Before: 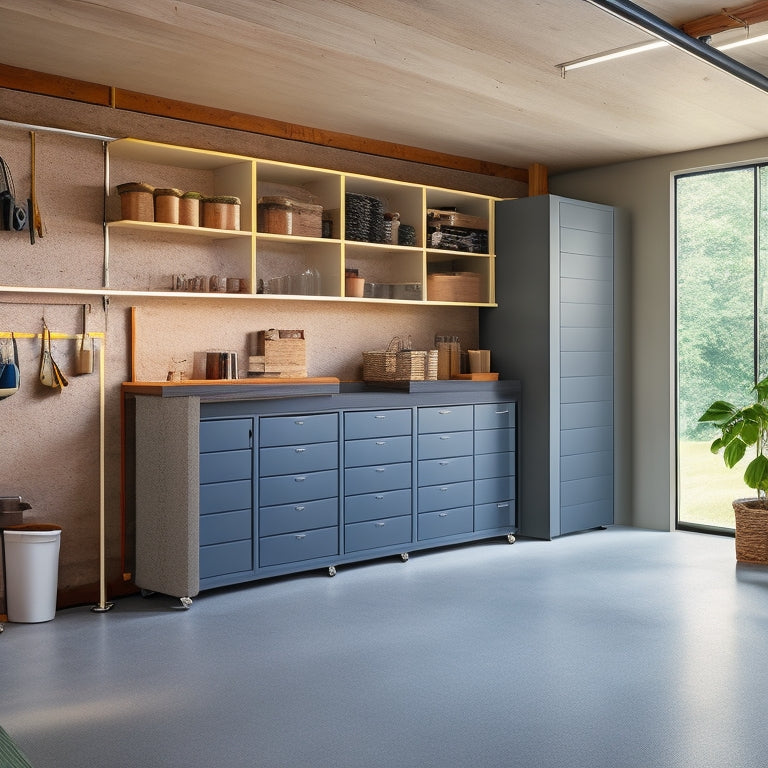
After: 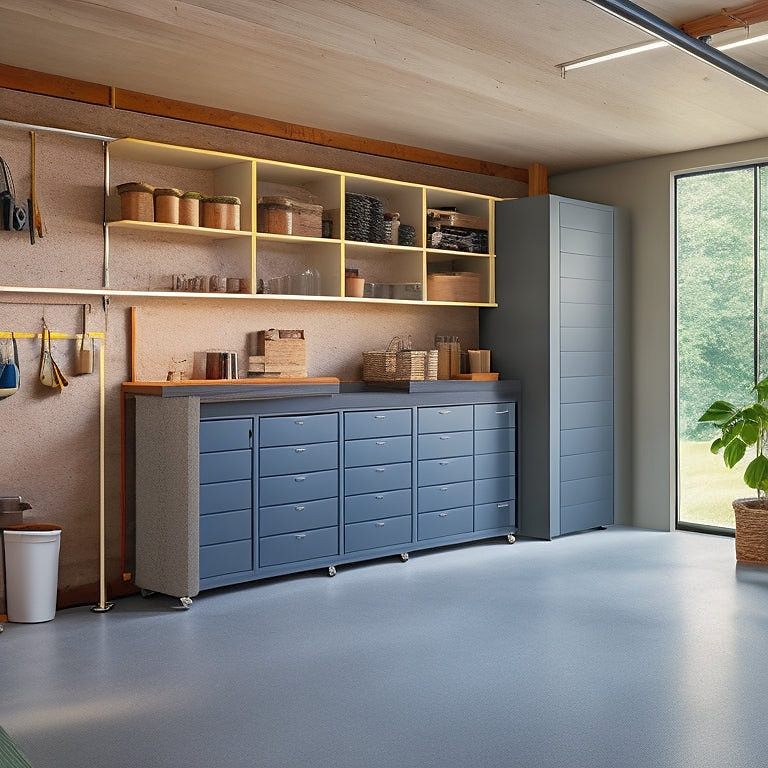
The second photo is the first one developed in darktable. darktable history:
shadows and highlights: on, module defaults
sharpen: radius 1.458, amount 0.398, threshold 1.271
